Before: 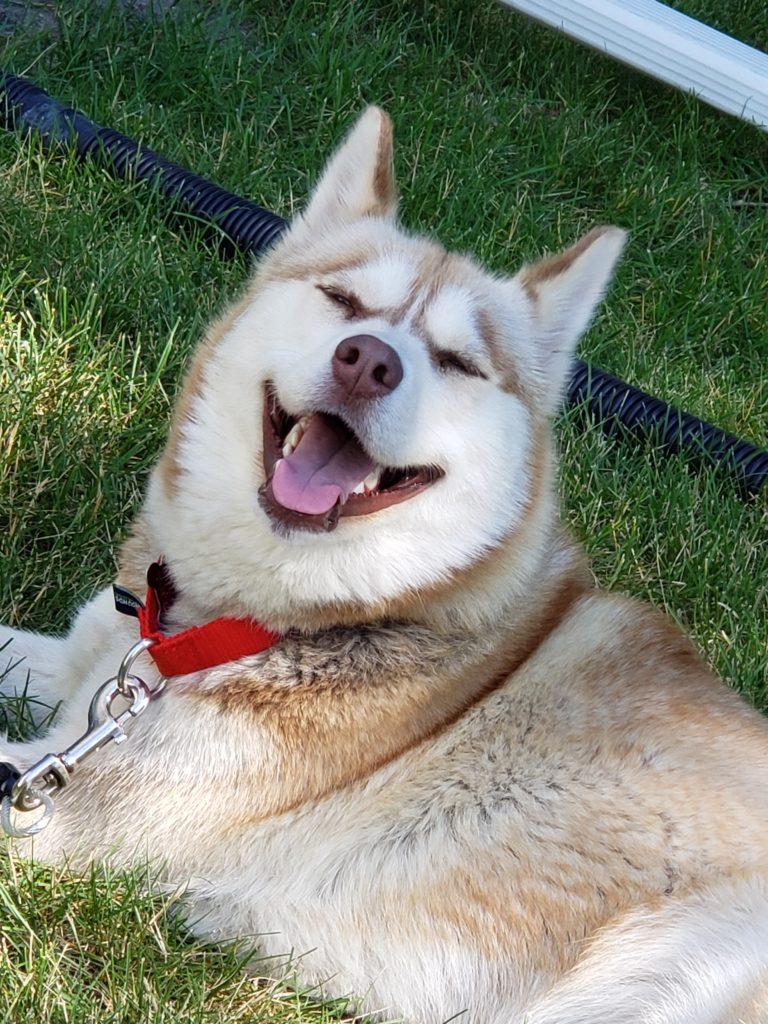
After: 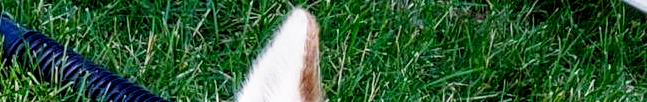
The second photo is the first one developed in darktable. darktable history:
local contrast: on, module defaults
crop and rotate: left 9.644%, top 9.491%, right 6.021%, bottom 80.509%
white balance: red 1.05, blue 1.072
filmic rgb: middle gray luminance 10%, black relative exposure -8.61 EV, white relative exposure 3.3 EV, threshold 6 EV, target black luminance 0%, hardness 5.2, latitude 44.69%, contrast 1.302, highlights saturation mix 5%, shadows ↔ highlights balance 24.64%, add noise in highlights 0, preserve chrominance no, color science v3 (2019), use custom middle-gray values true, iterations of high-quality reconstruction 0, contrast in highlights soft, enable highlight reconstruction true
